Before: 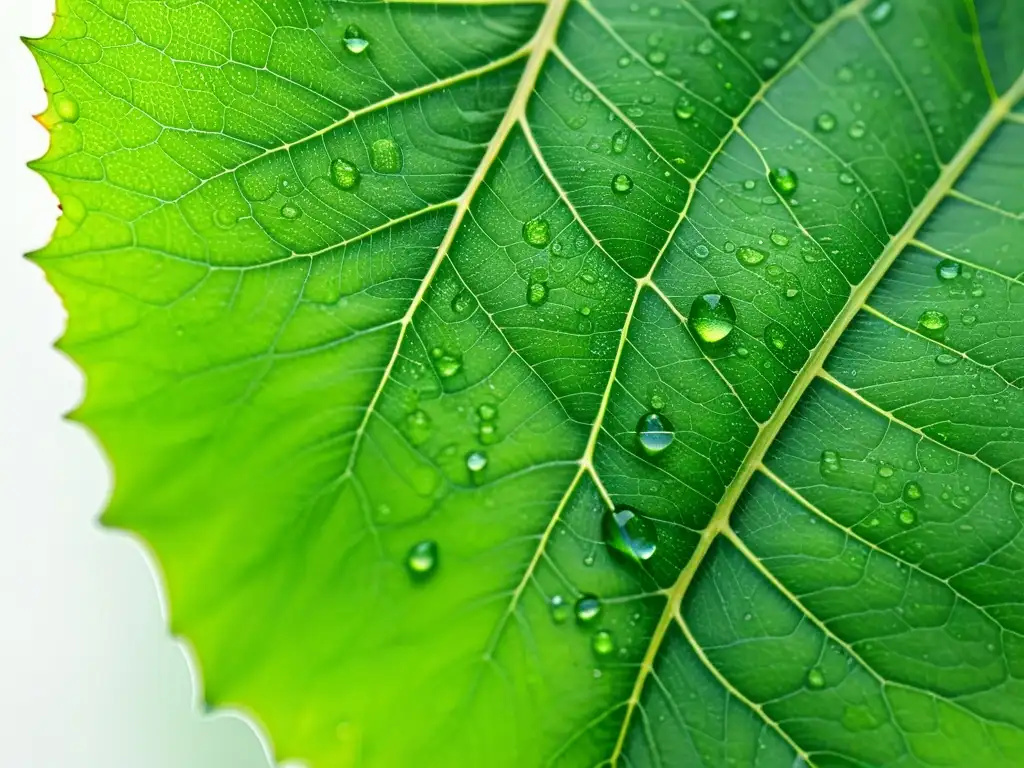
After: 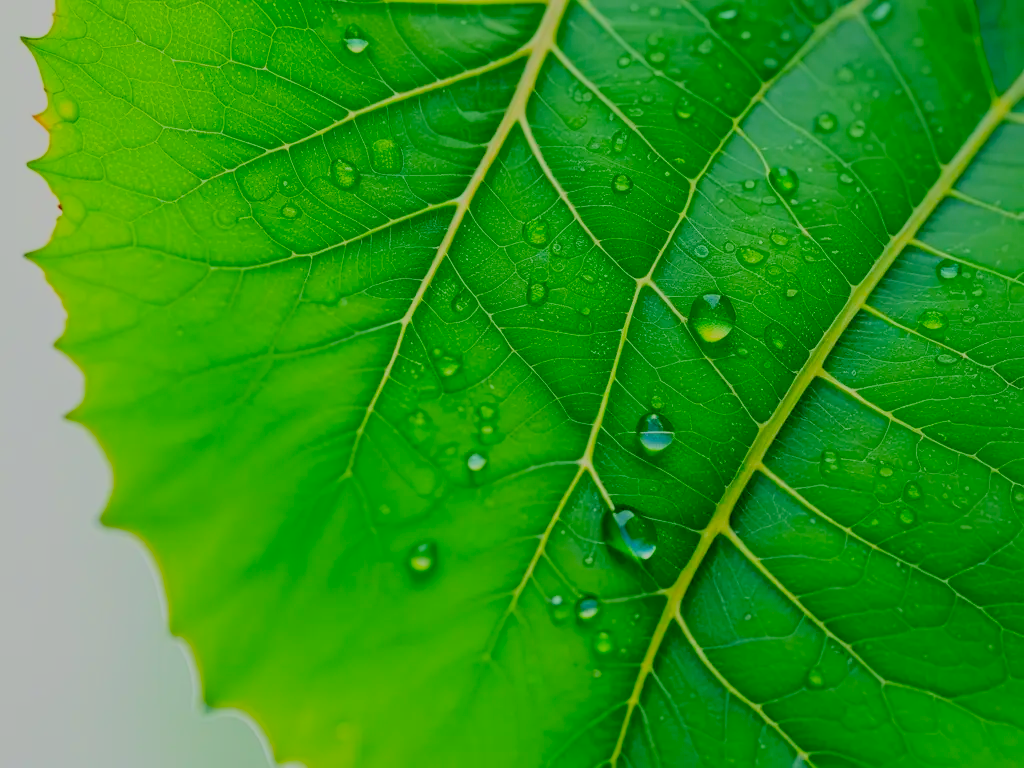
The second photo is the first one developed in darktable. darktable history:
filmic rgb: black relative exposure -7 EV, white relative exposure 5.97 EV, target black luminance 0%, hardness 2.75, latitude 60.75%, contrast 0.699, highlights saturation mix 10.91%, shadows ↔ highlights balance -0.107%, color science v5 (2021), contrast in shadows safe, contrast in highlights safe
